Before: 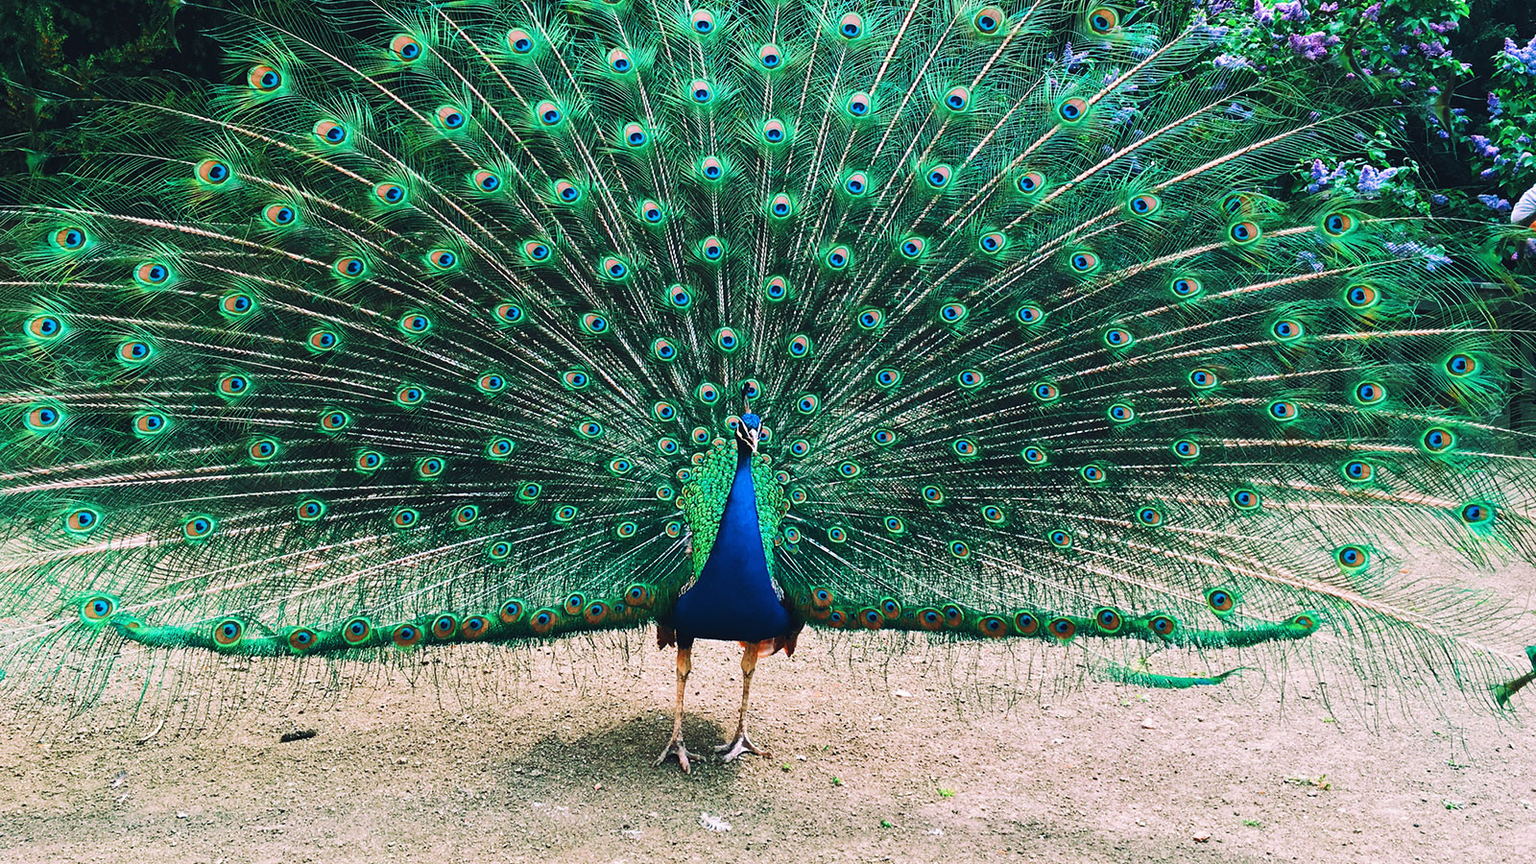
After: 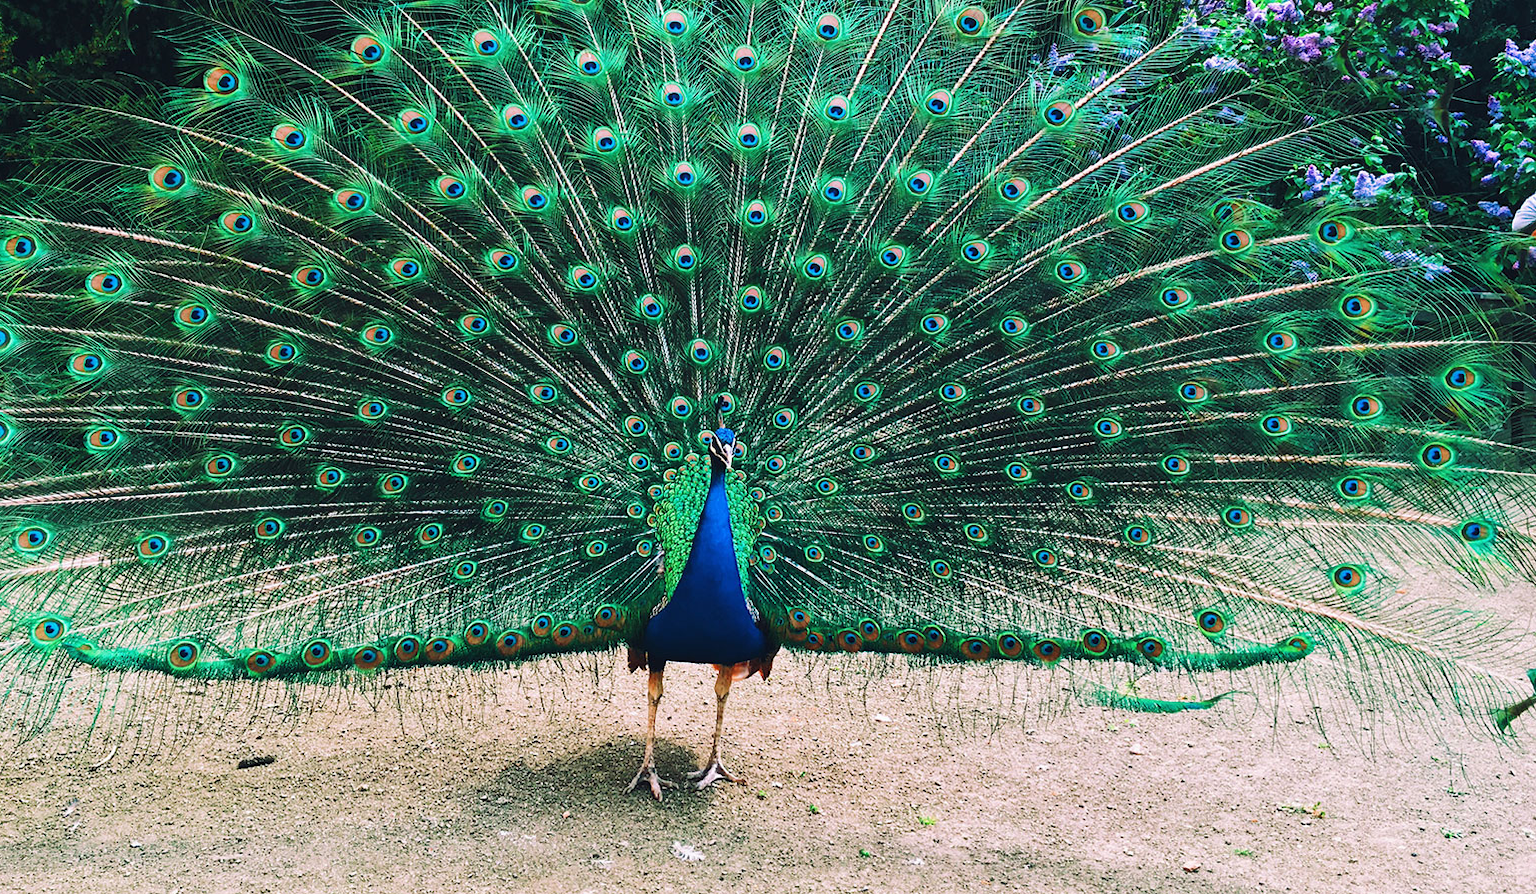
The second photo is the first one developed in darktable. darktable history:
crop and rotate: left 3.403%
